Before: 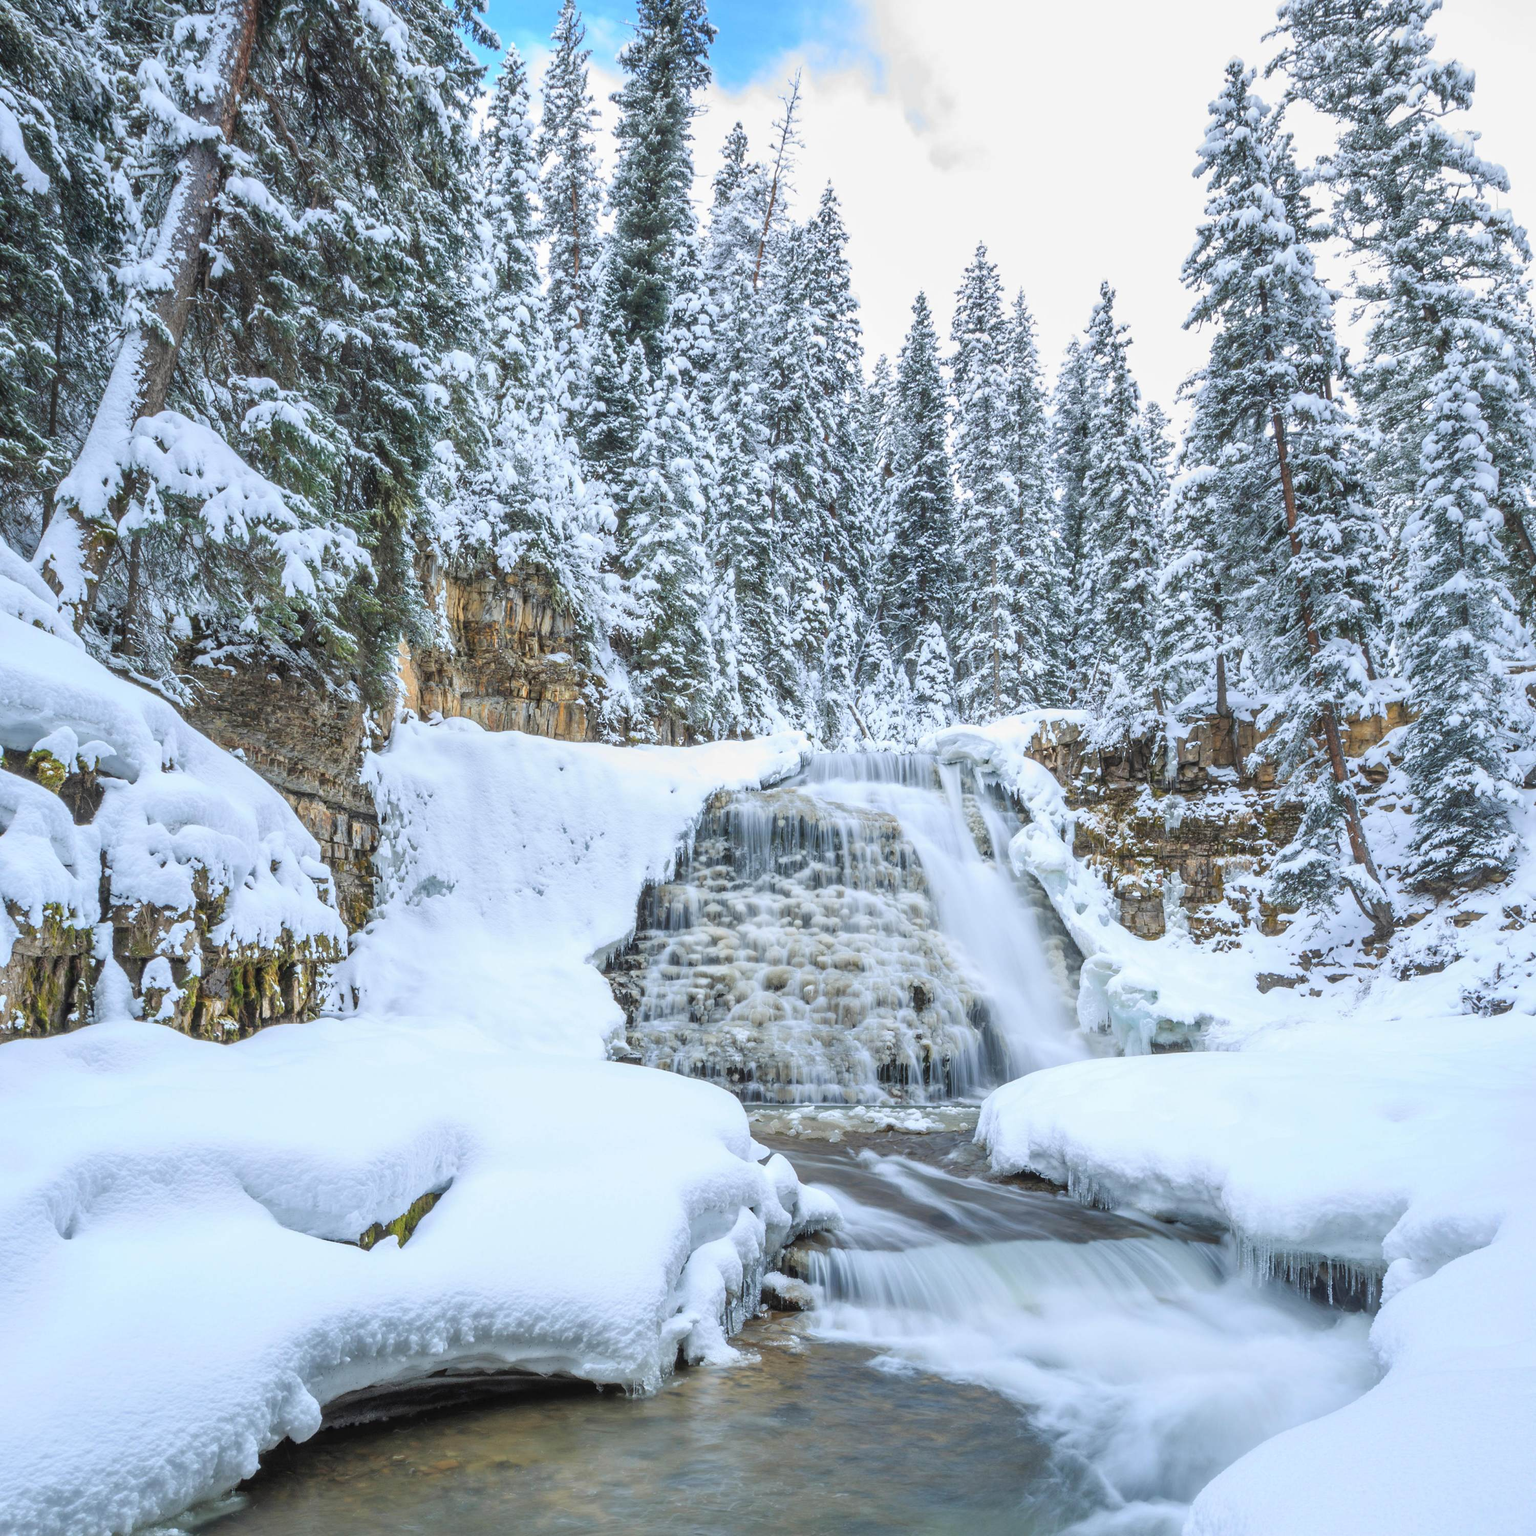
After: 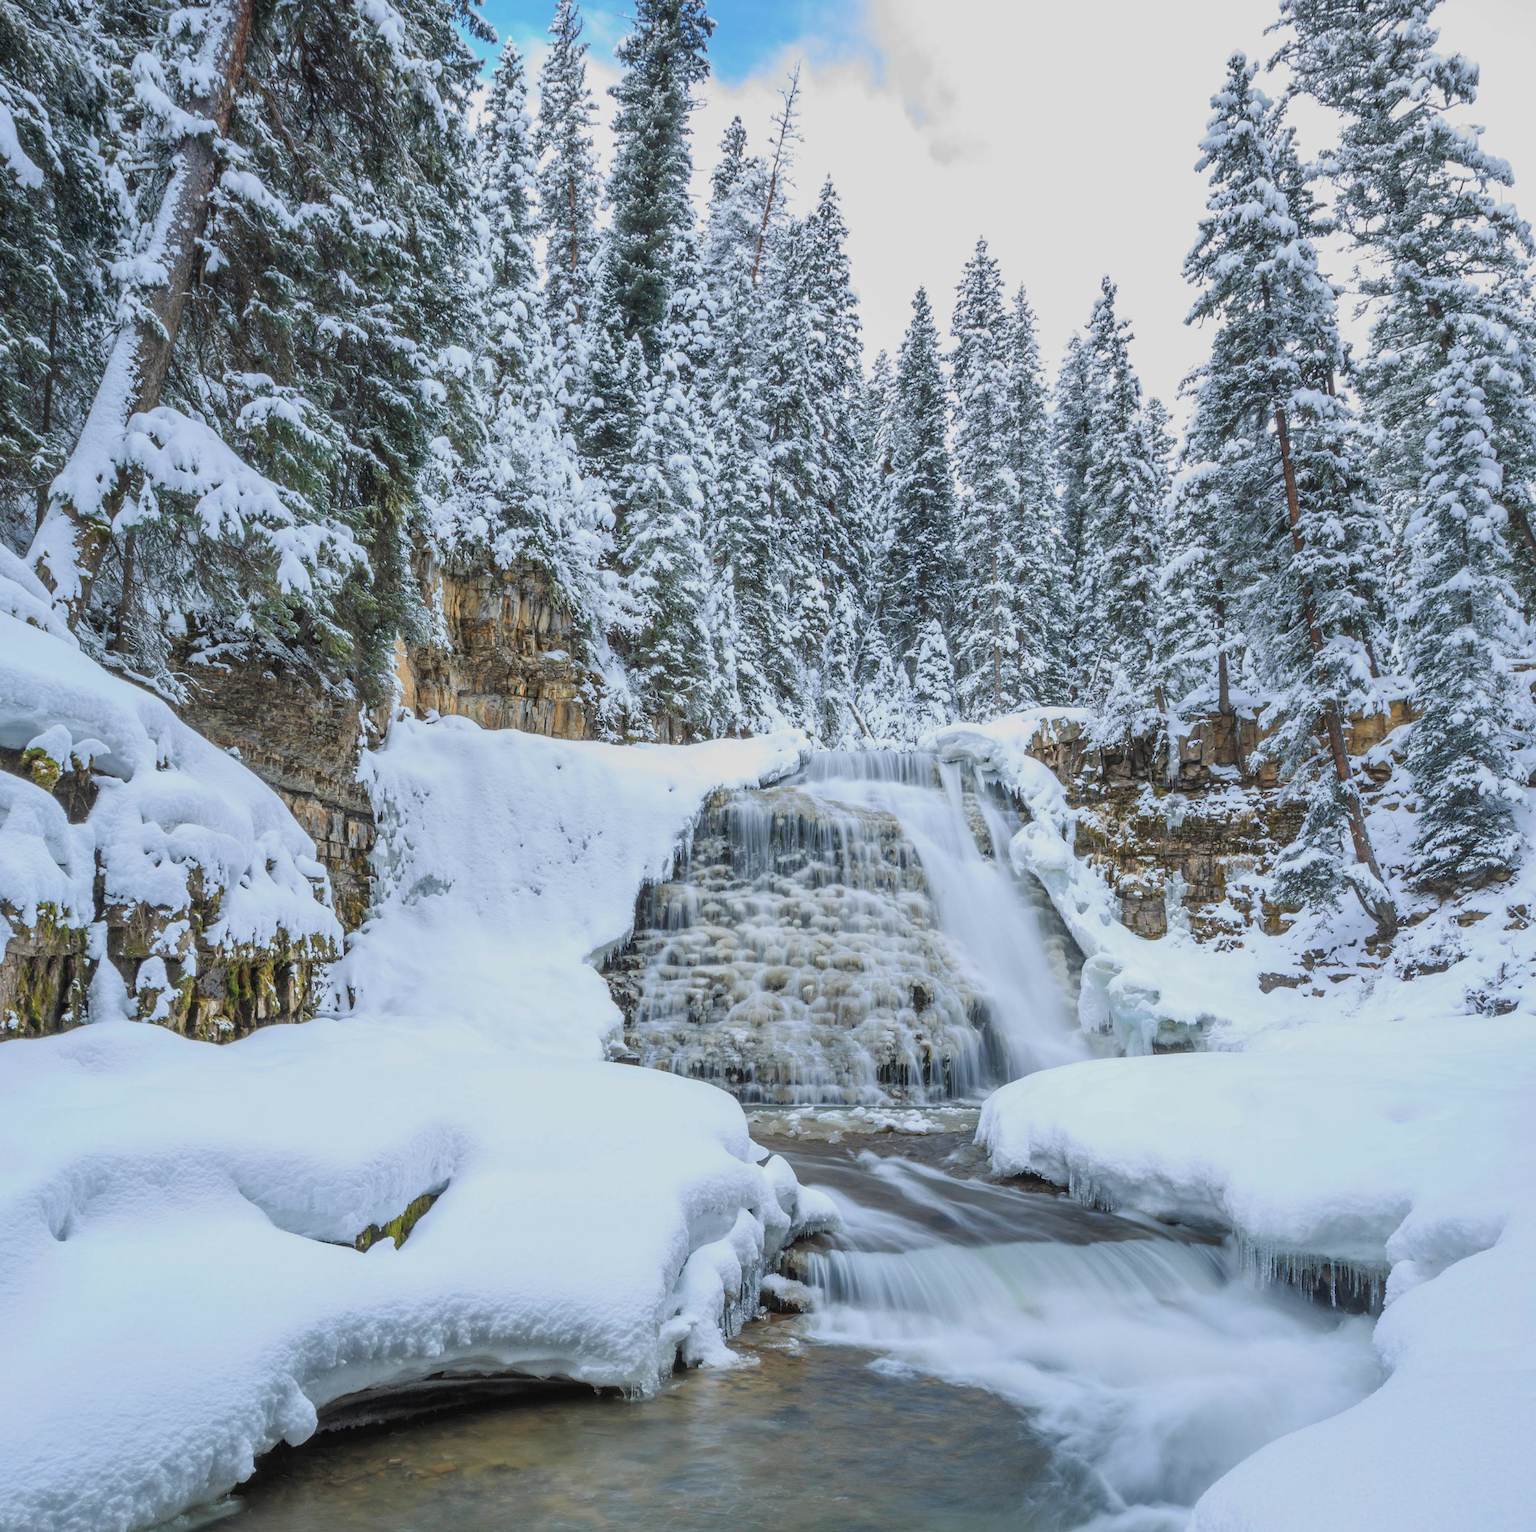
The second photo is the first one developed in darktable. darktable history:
exposure: exposure -0.36 EV, compensate highlight preservation false
crop: left 0.434%, top 0.485%, right 0.244%, bottom 0.386%
